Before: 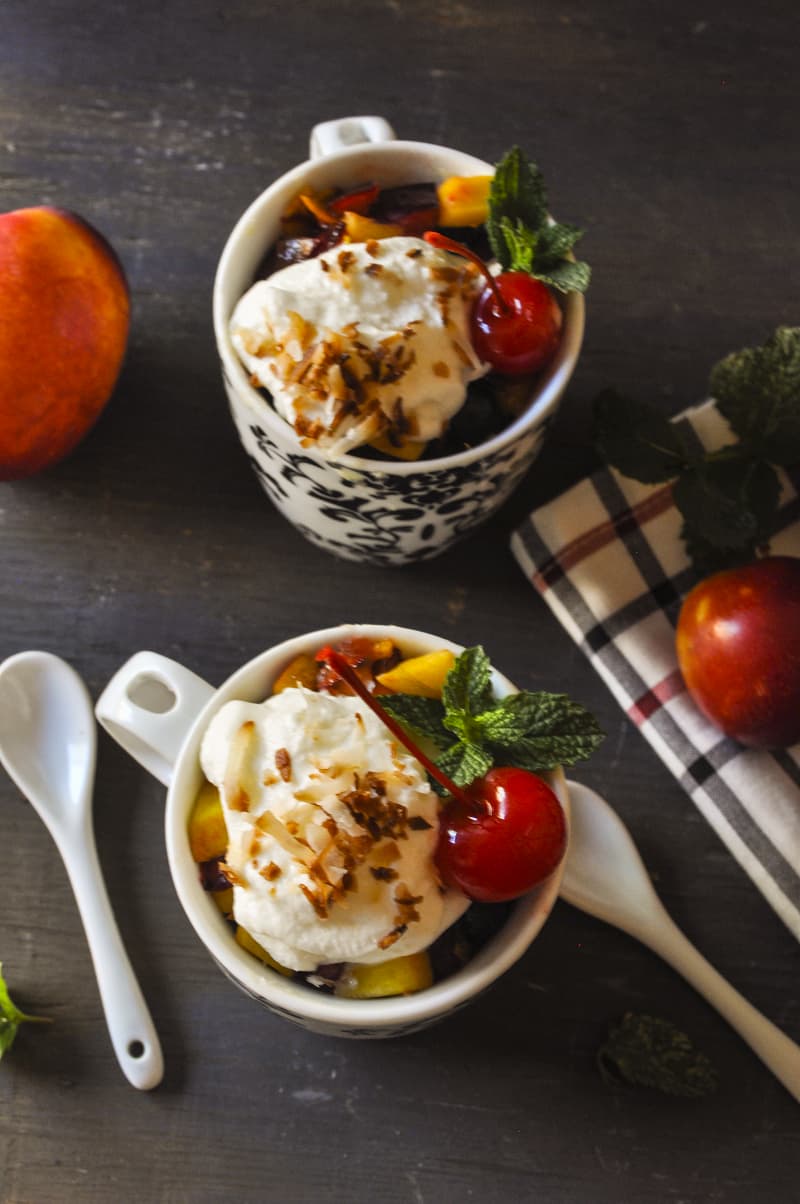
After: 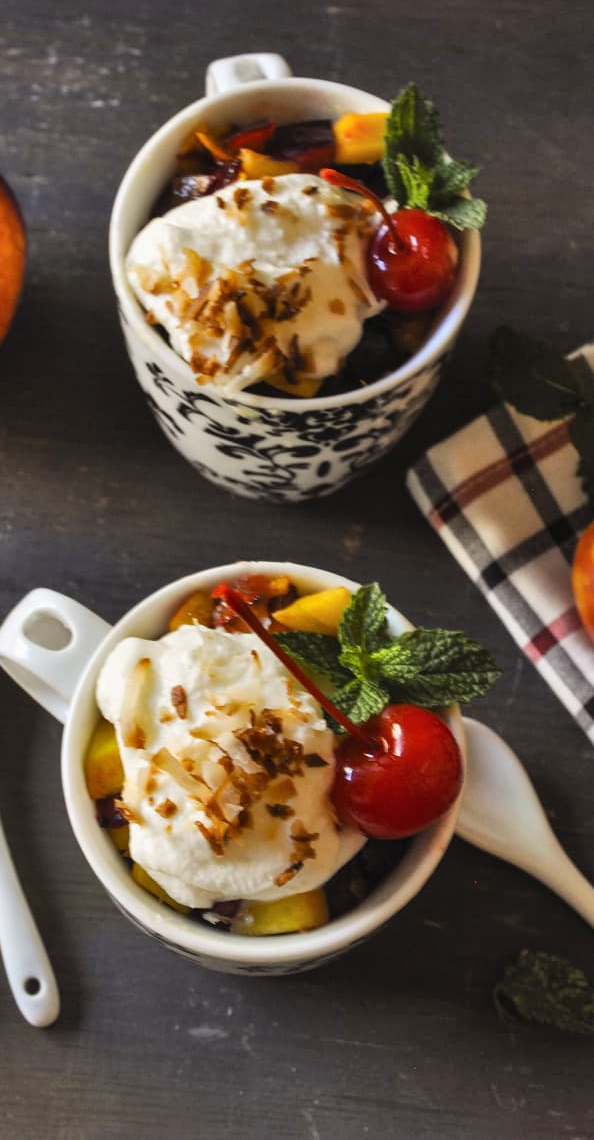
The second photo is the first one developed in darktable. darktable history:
exposure: compensate highlight preservation false
crop and rotate: left 13.212%, top 5.291%, right 12.526%
shadows and highlights: radius 102.4, shadows 50.5, highlights -65.32, soften with gaussian
